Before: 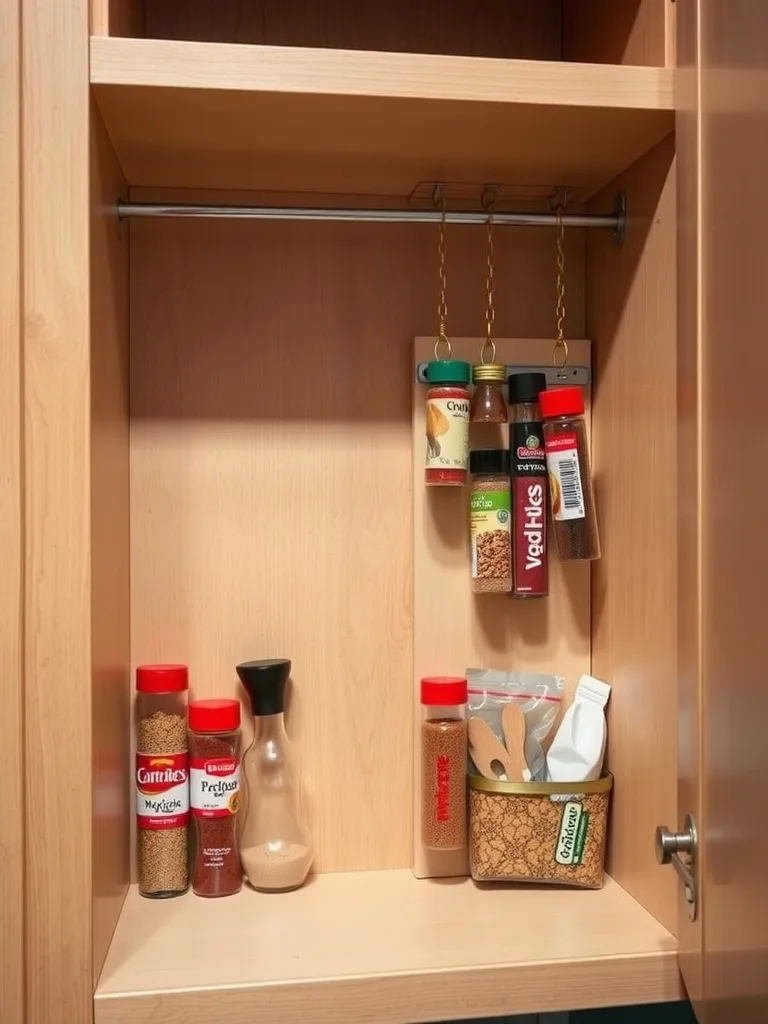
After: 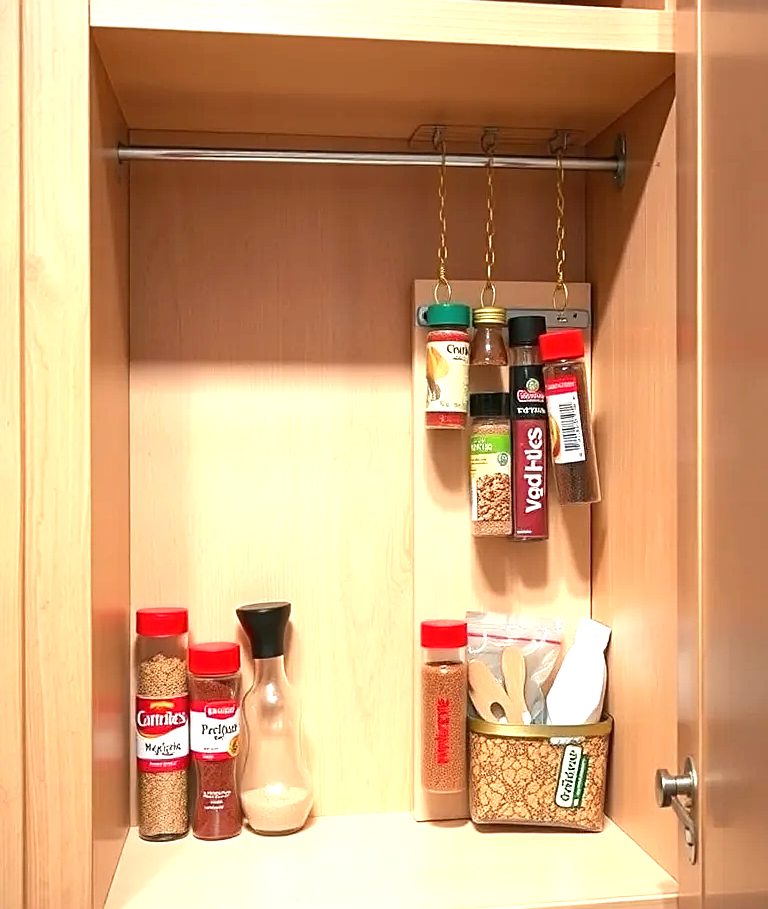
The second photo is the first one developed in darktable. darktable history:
exposure: exposure 1 EV, compensate highlight preservation false
sharpen: amount 0.575
crop and rotate: top 5.609%, bottom 5.609%
